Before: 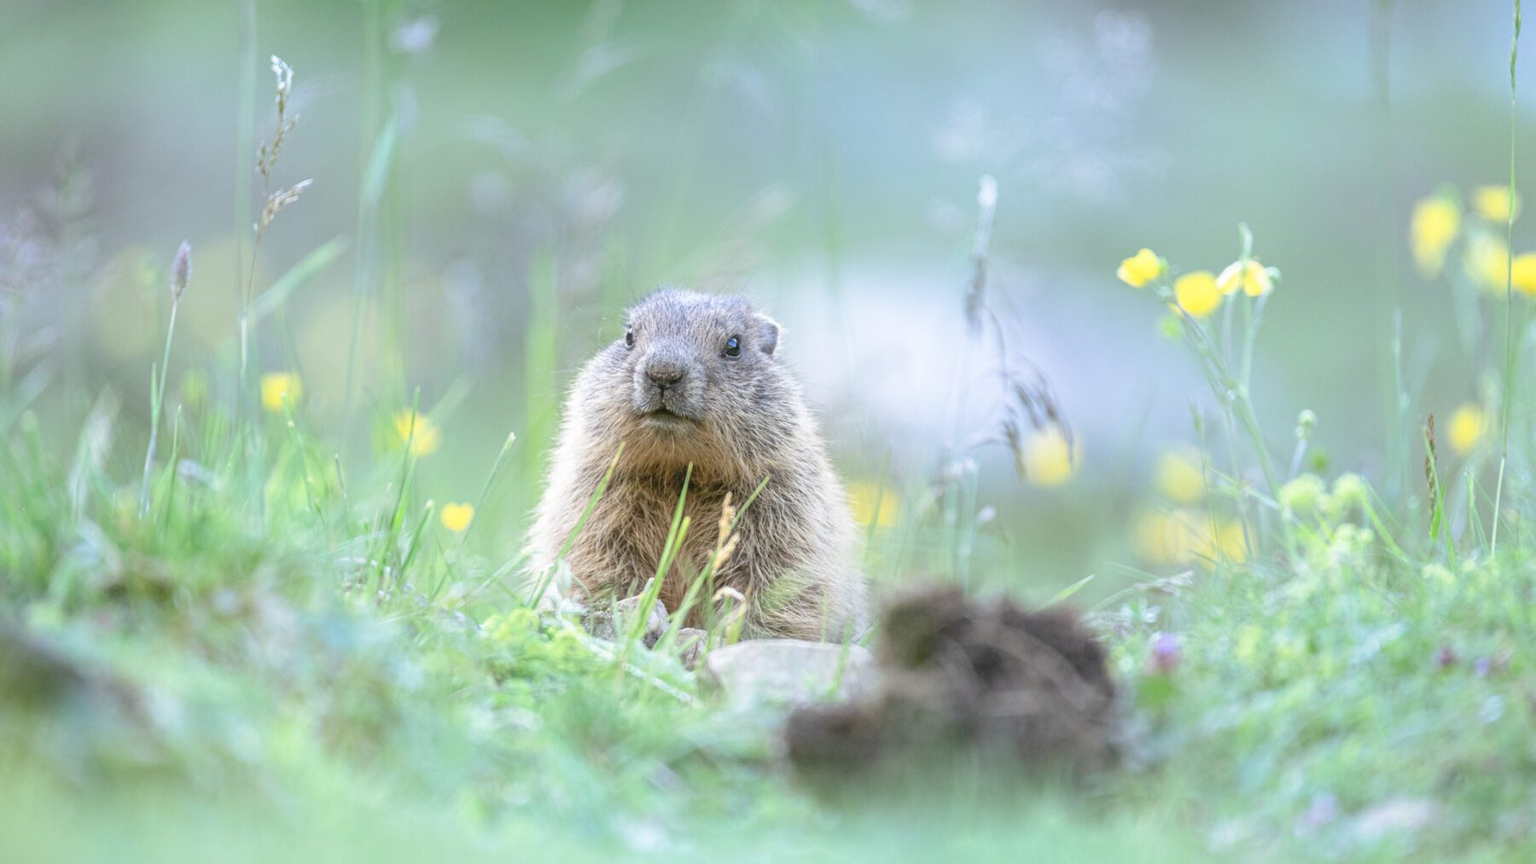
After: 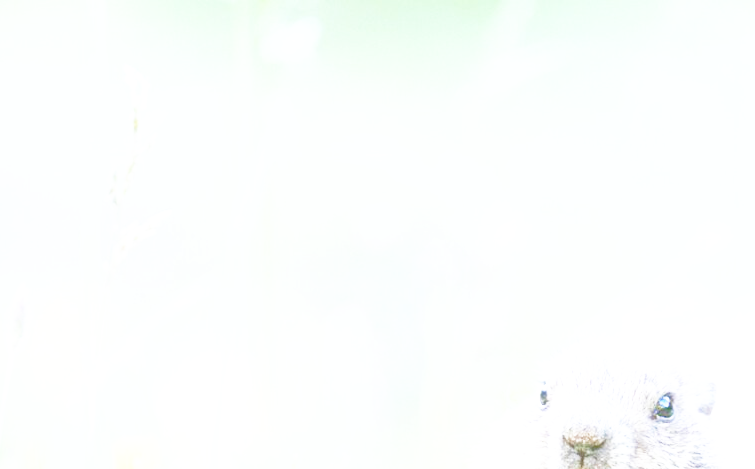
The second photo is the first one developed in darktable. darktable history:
crop and rotate: left 10.817%, top 0.062%, right 47.194%, bottom 53.626%
base curve: curves: ch0 [(0, 0) (0.012, 0.01) (0.073, 0.168) (0.31, 0.711) (0.645, 0.957) (1, 1)], preserve colors none
contrast brightness saturation: contrast 0.03, brightness 0.06, saturation 0.13
tone equalizer: -8 EV 2 EV, -7 EV 2 EV, -6 EV 2 EV, -5 EV 2 EV, -4 EV 2 EV, -3 EV 1.5 EV, -2 EV 1 EV, -1 EV 0.5 EV
exposure: black level correction 0, exposure 1.1 EV, compensate exposure bias true, compensate highlight preservation false
